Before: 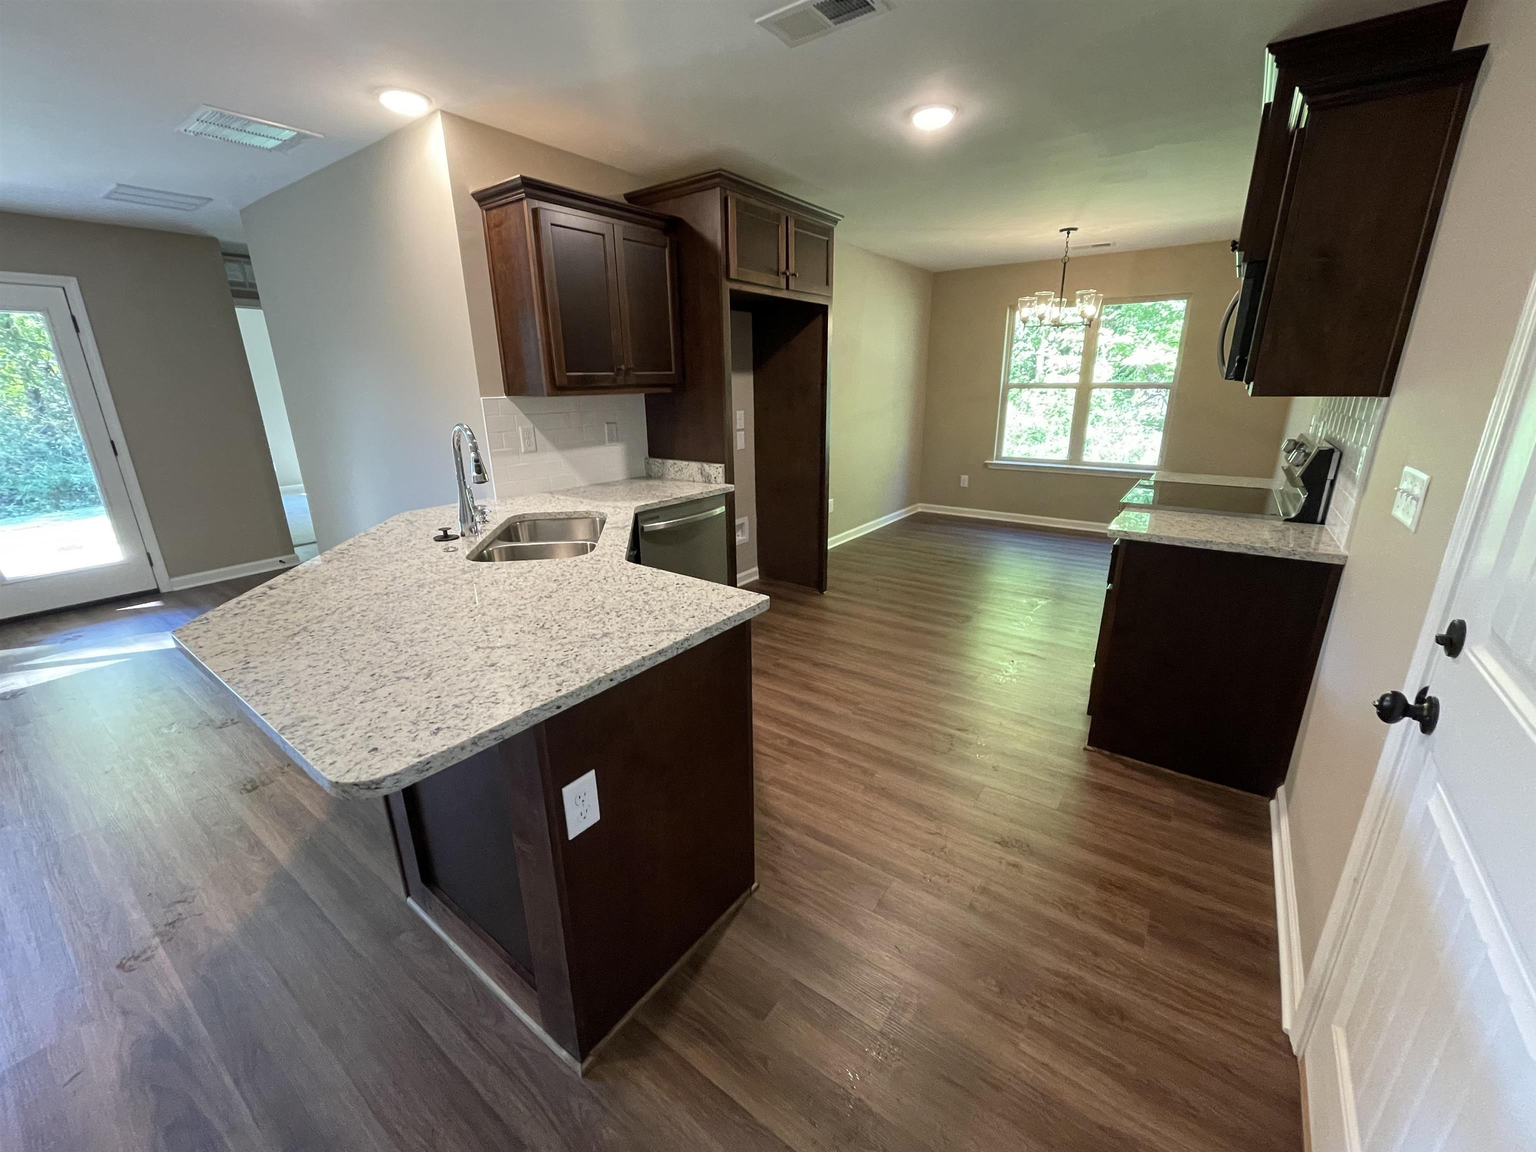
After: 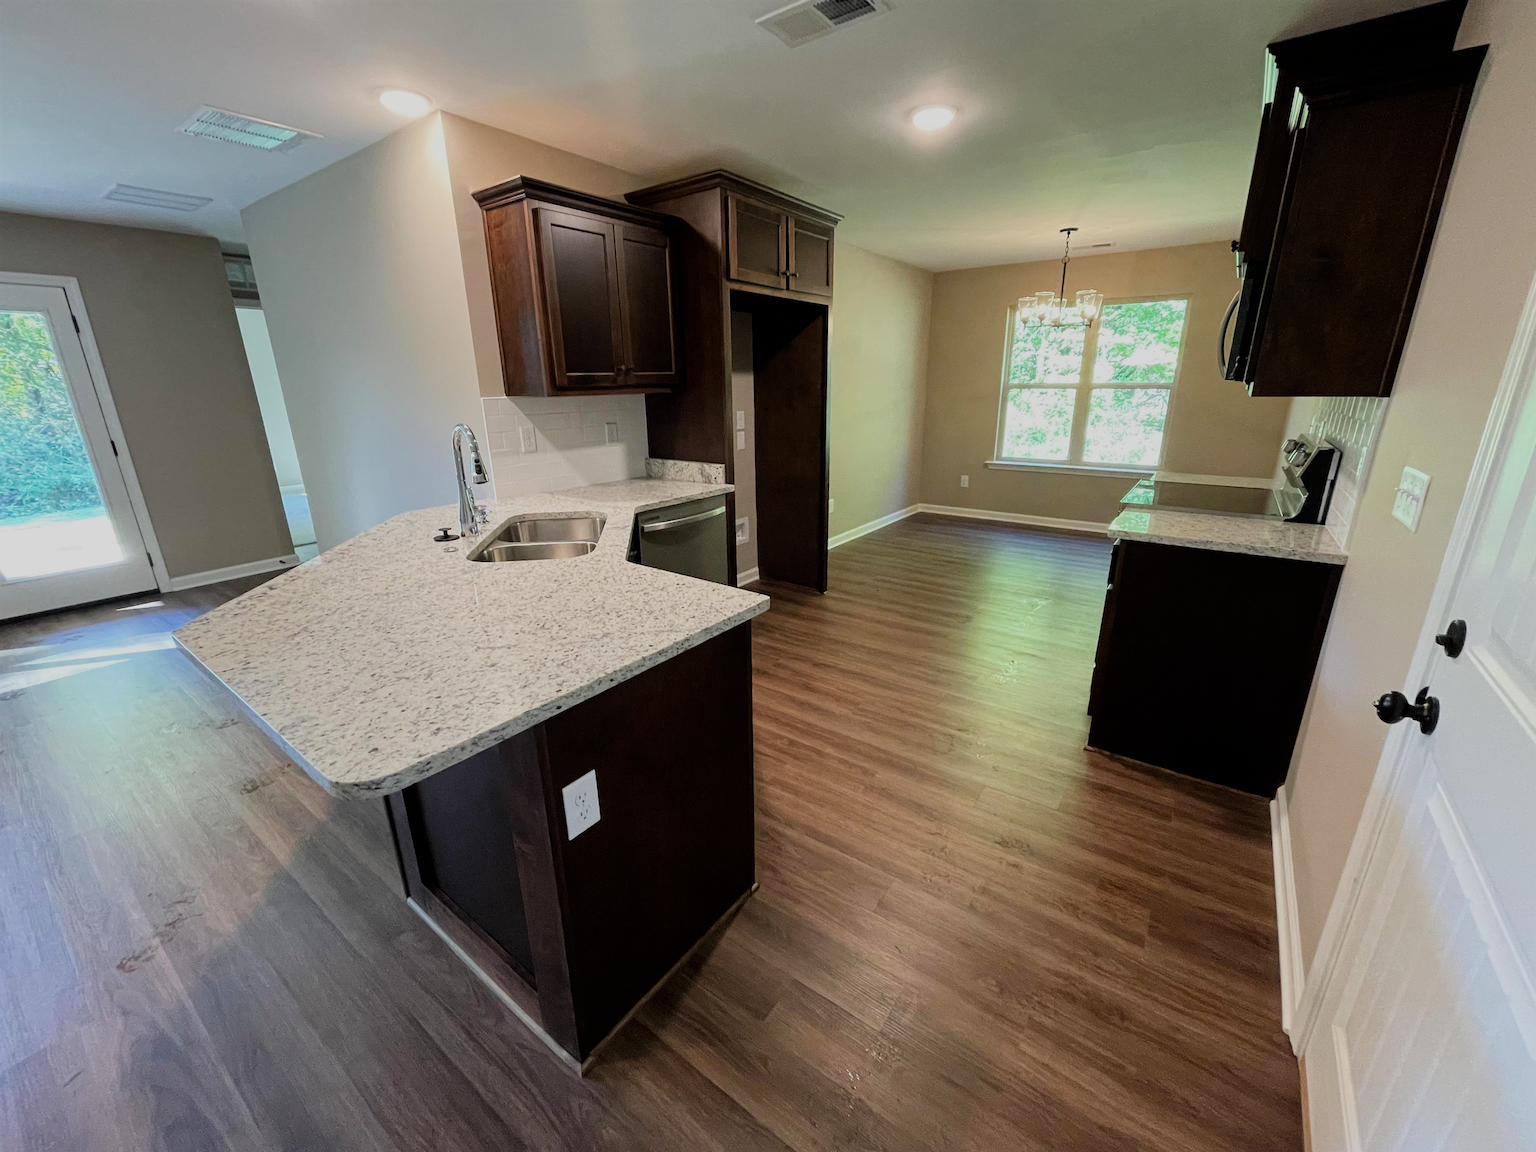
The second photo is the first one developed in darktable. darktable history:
filmic rgb: black relative exposure -7.65 EV, white relative exposure 4.56 EV, hardness 3.61, contrast 1.06
